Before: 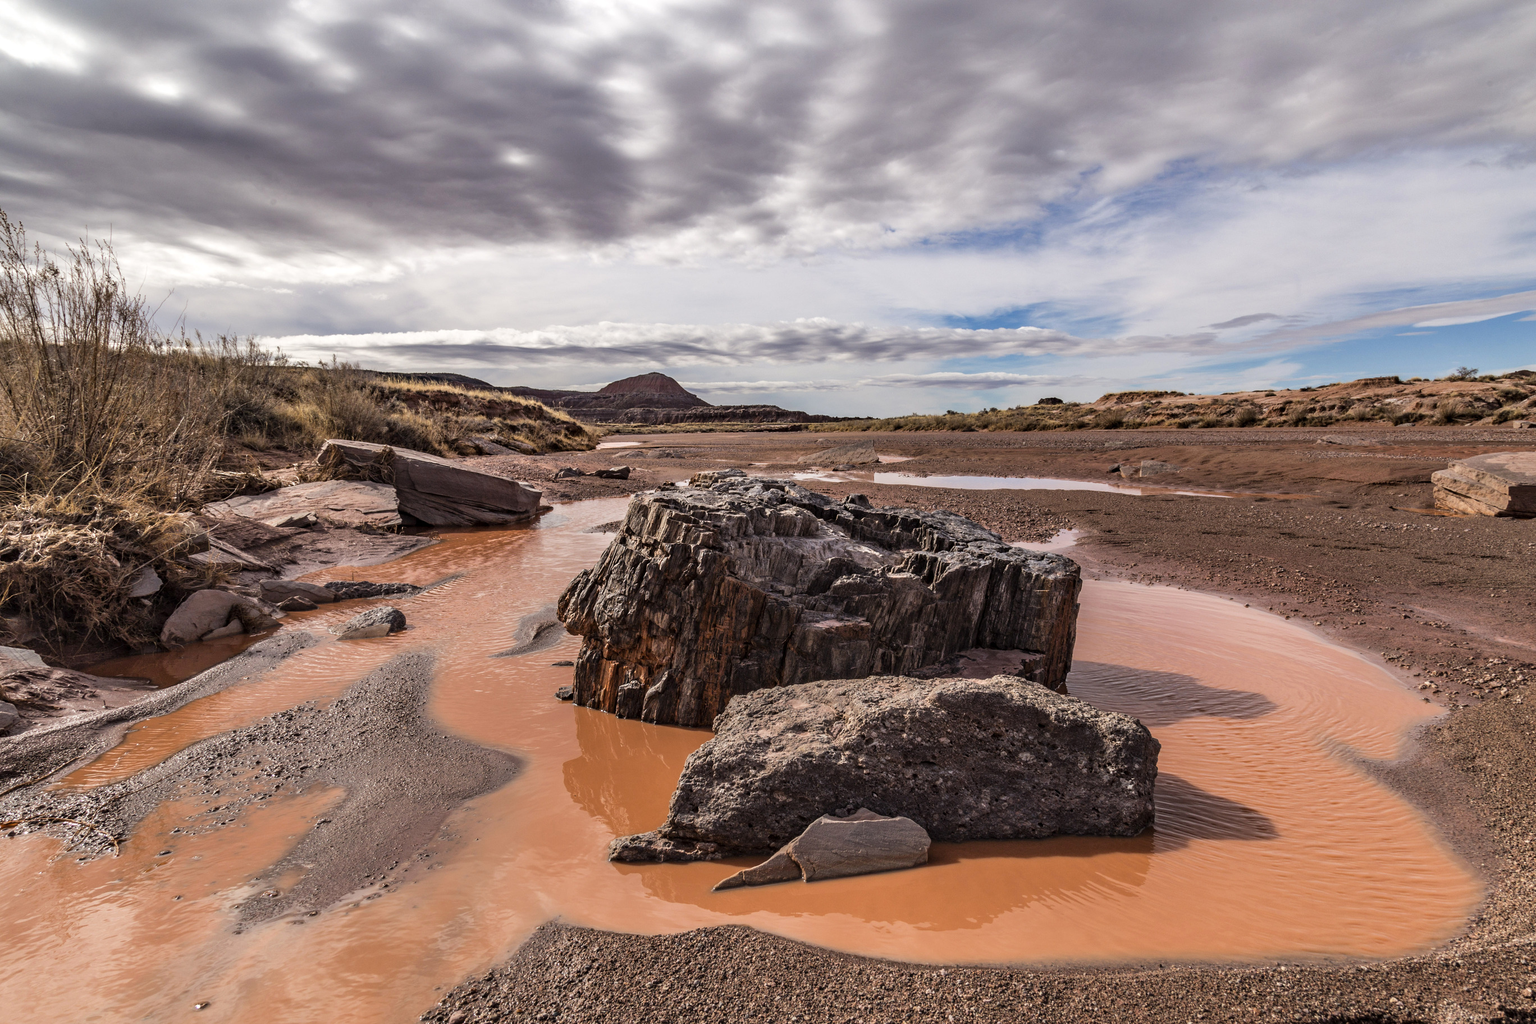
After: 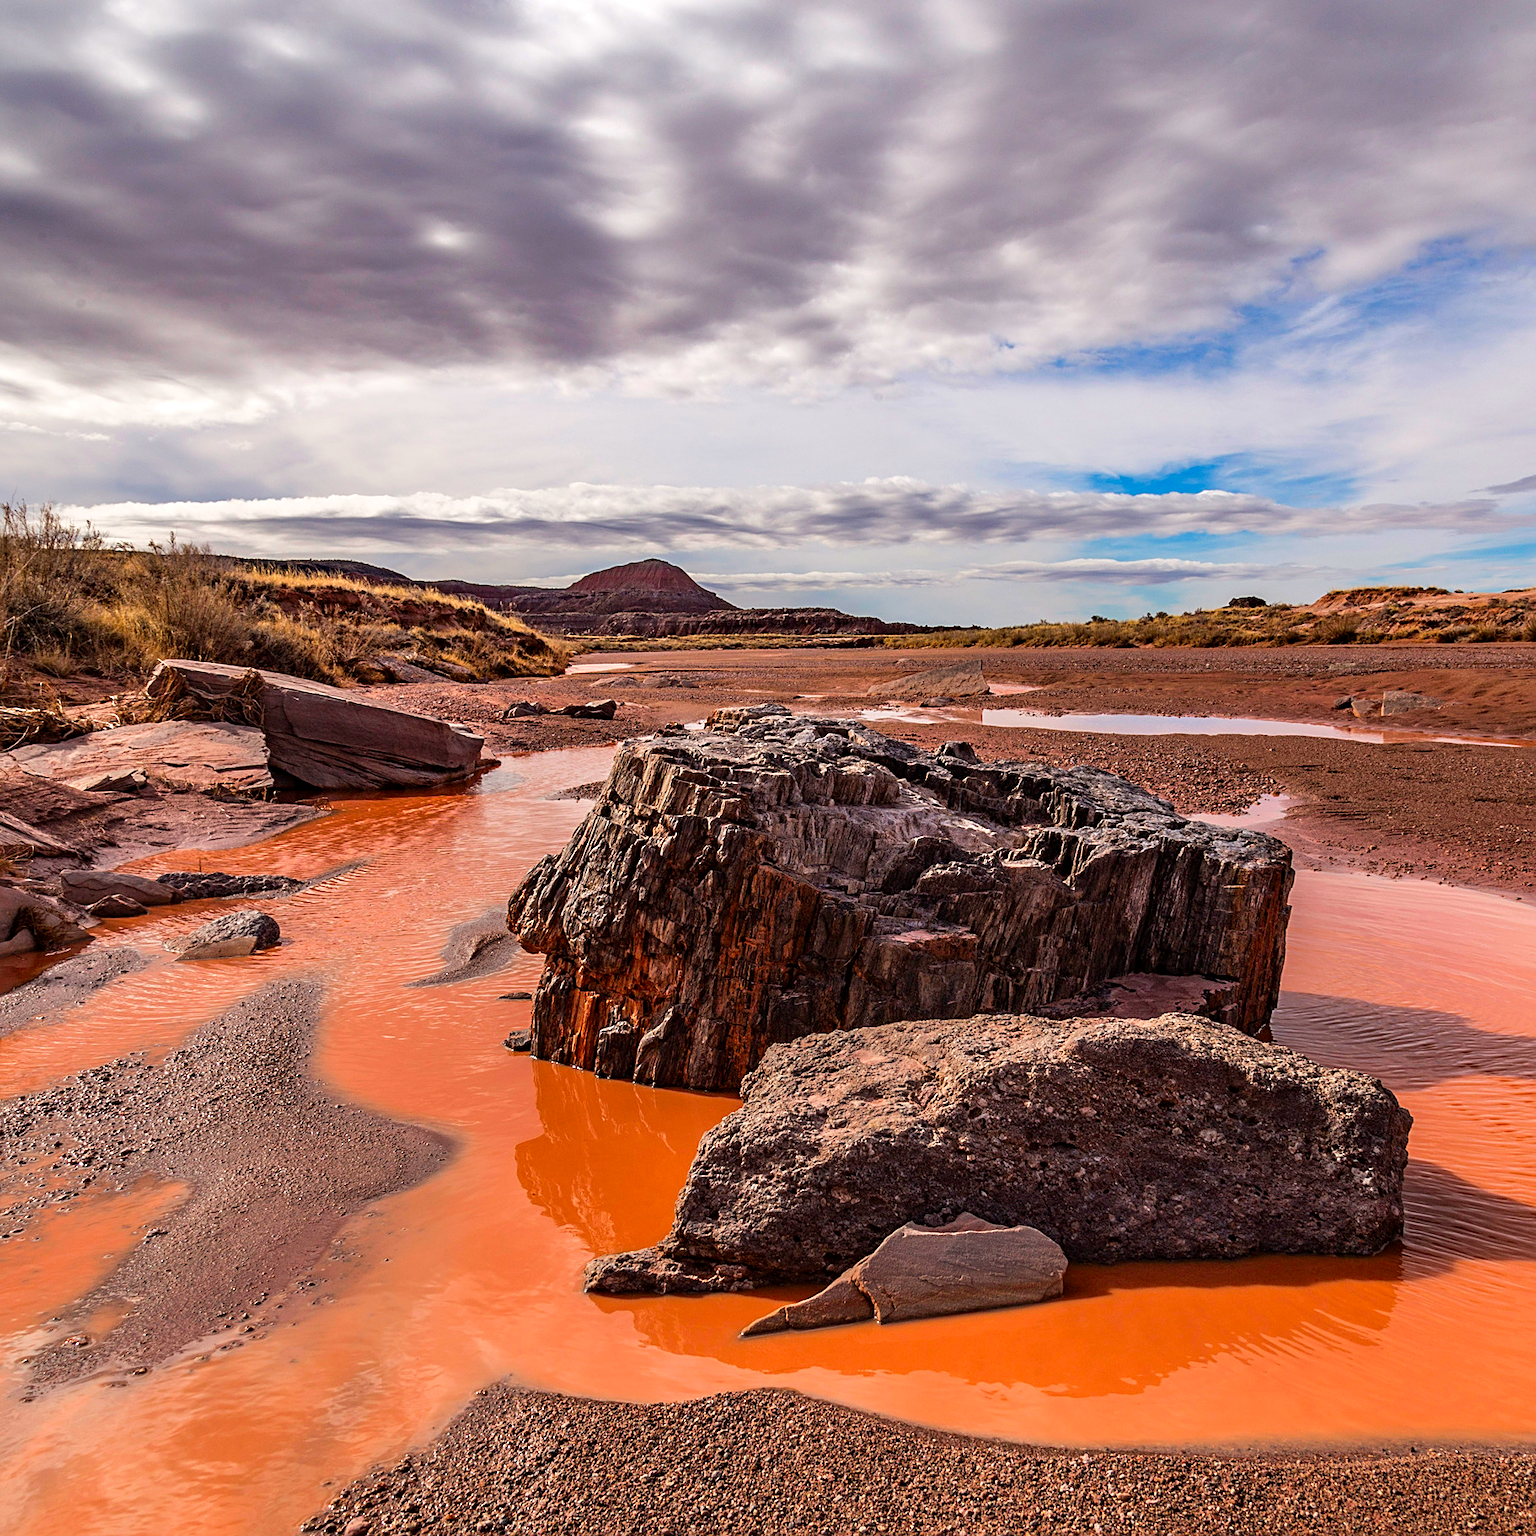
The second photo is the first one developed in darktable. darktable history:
contrast brightness saturation: saturation 0.5
crop and rotate: left 14.292%, right 19.041%
sharpen: on, module defaults
